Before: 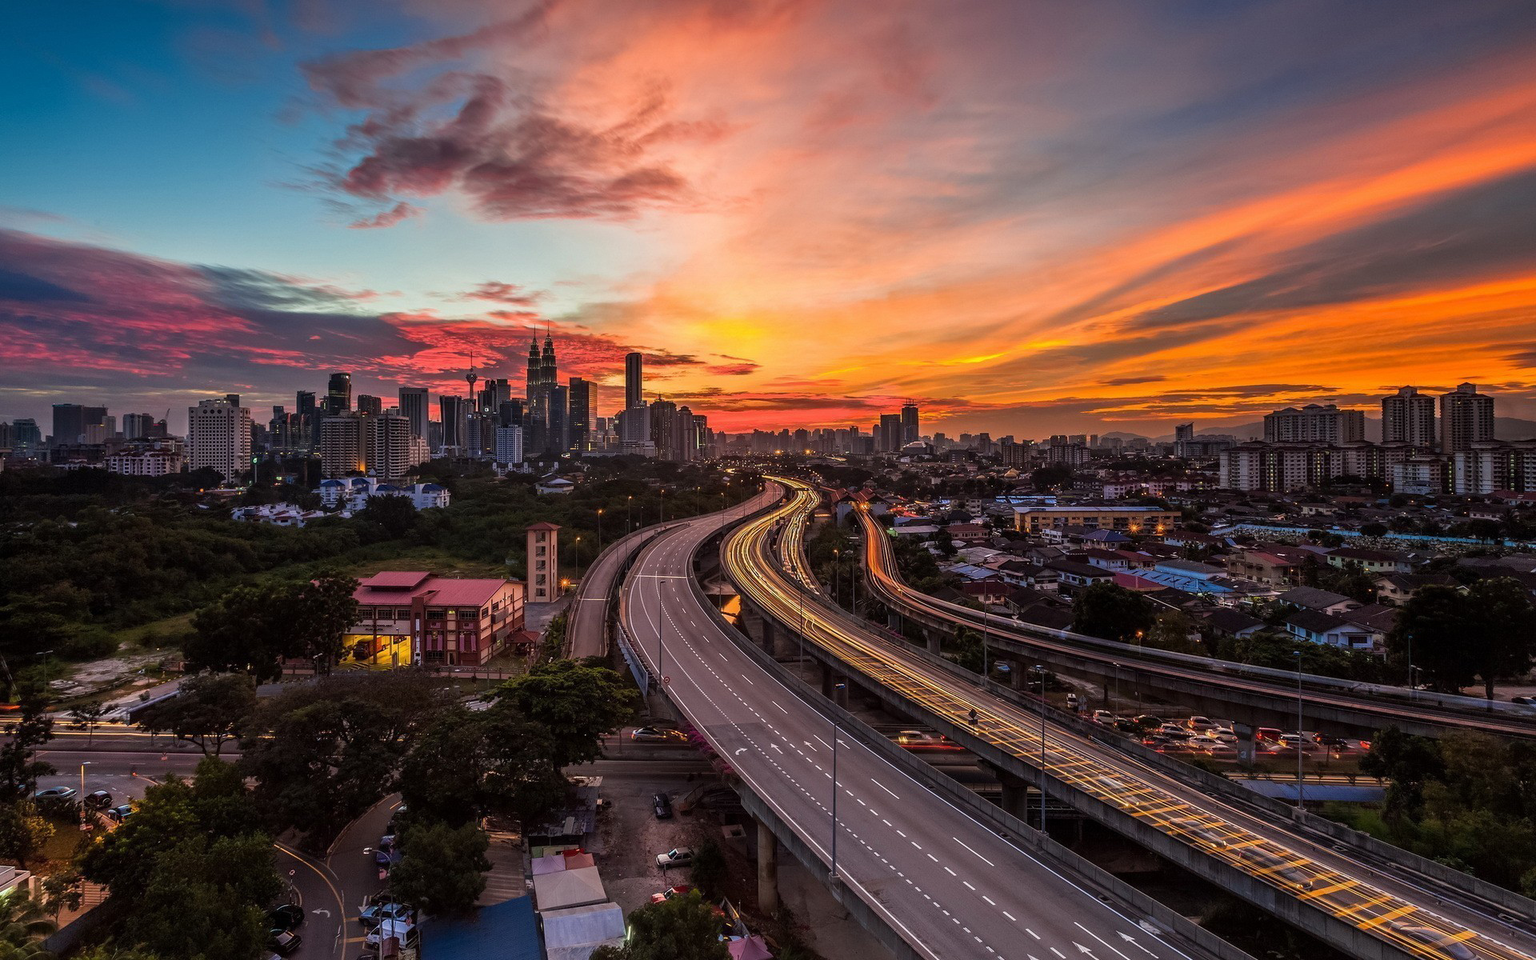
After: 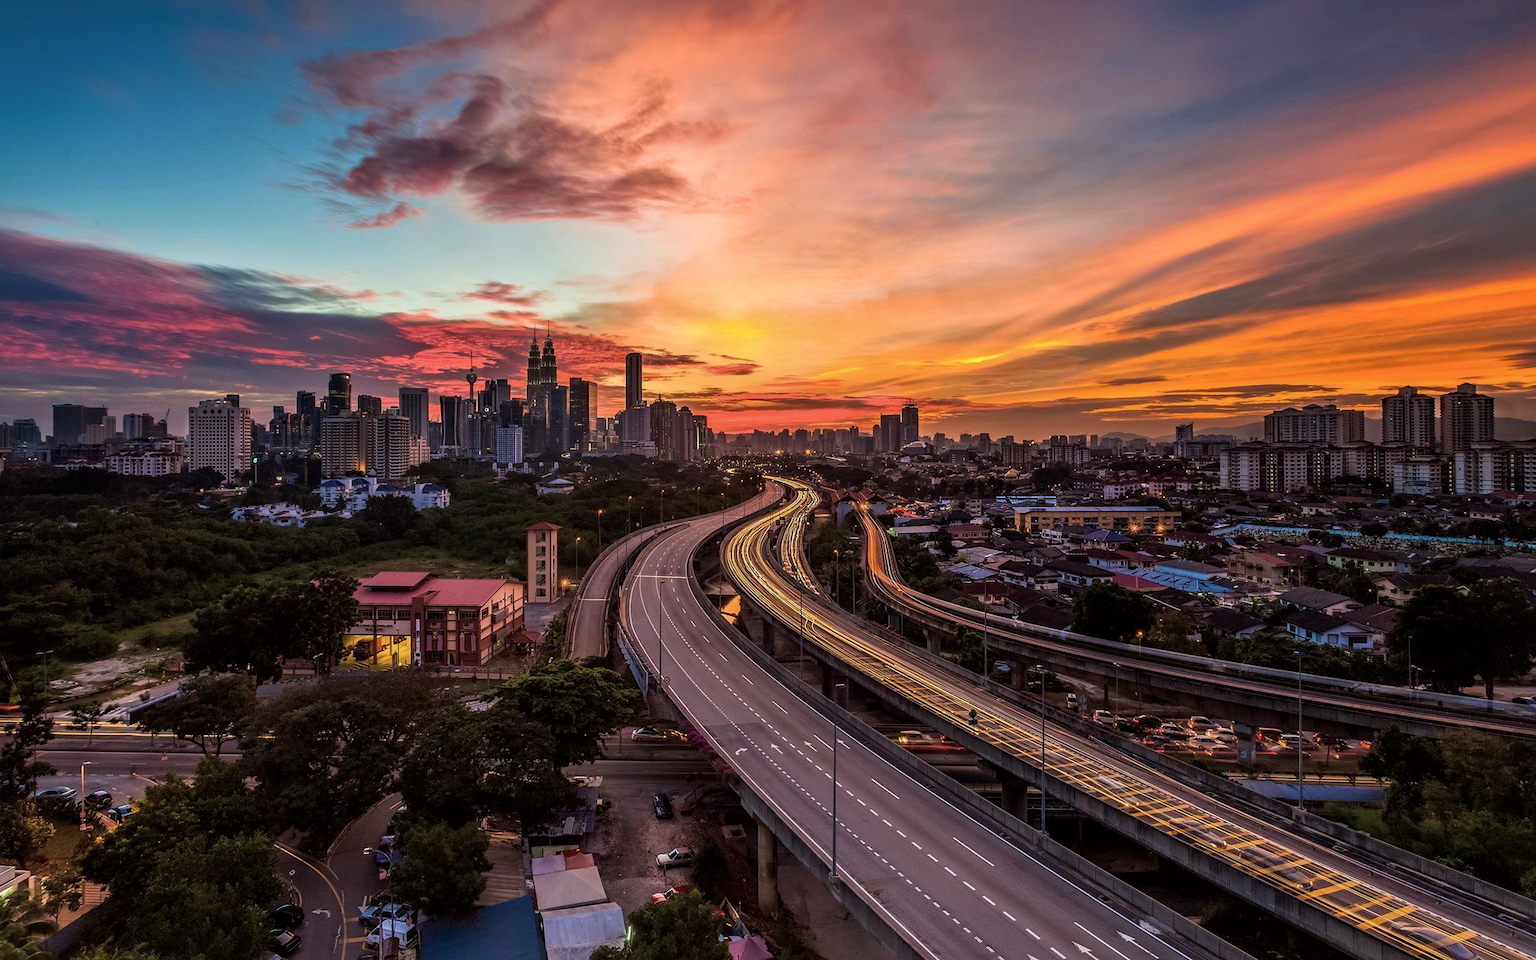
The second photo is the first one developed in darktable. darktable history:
local contrast: mode bilateral grid, contrast 20, coarseness 50, detail 120%, midtone range 0.2
velvia: on, module defaults
contrast brightness saturation: saturation -0.1
